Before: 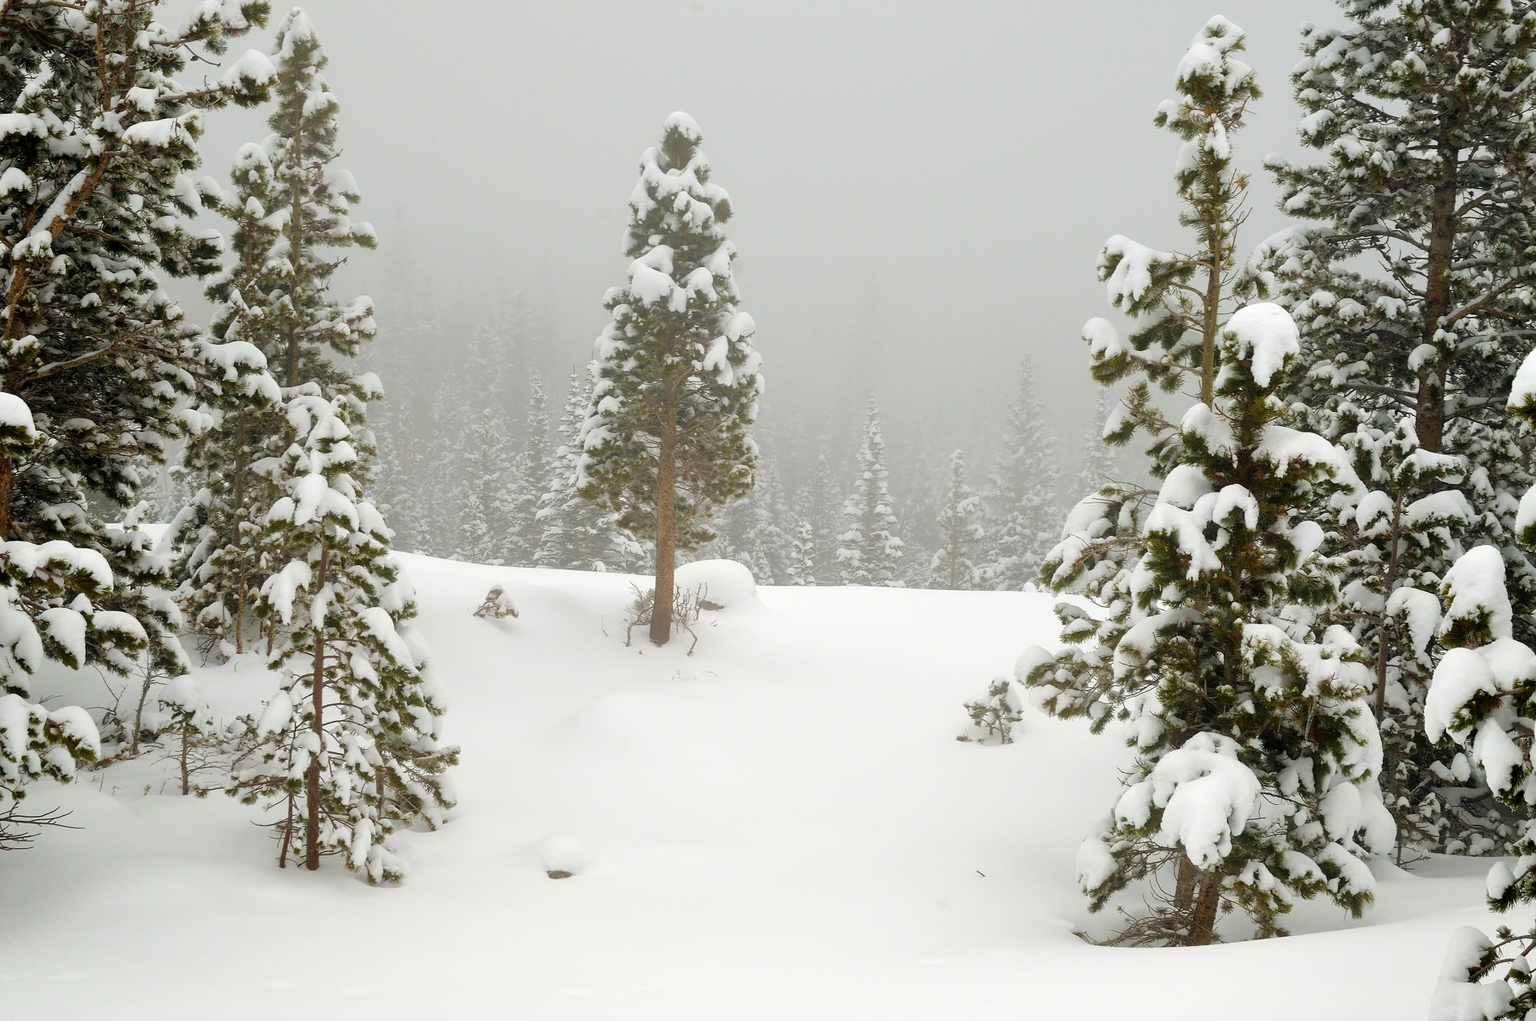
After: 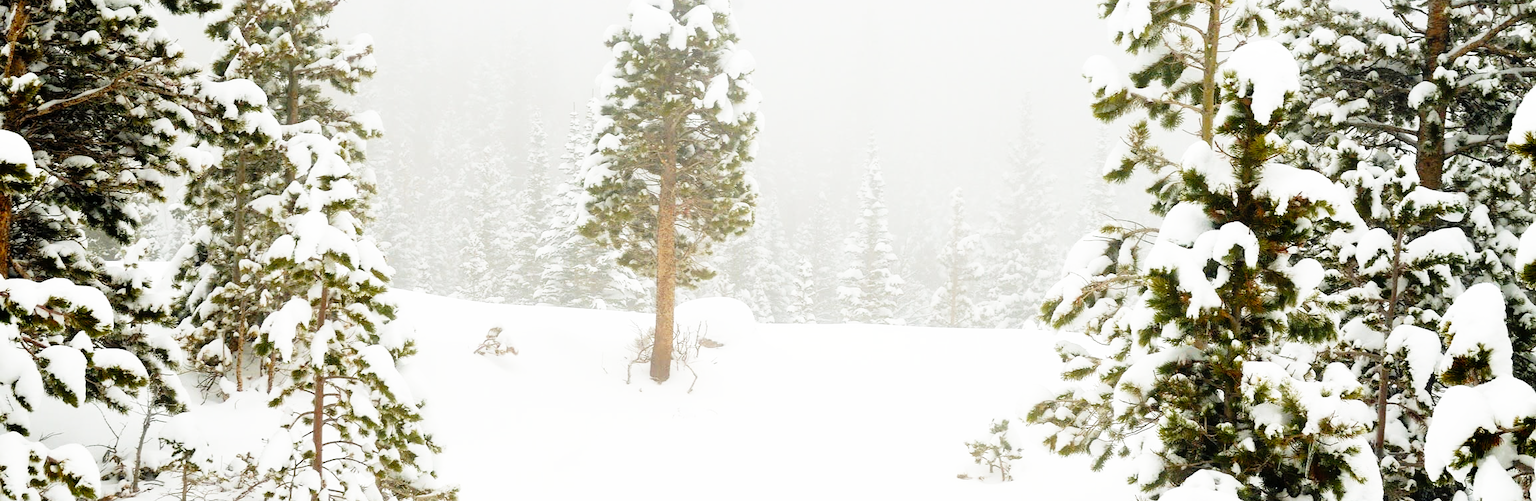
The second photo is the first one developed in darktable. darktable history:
base curve: curves: ch0 [(0, 0) (0.012, 0.01) (0.073, 0.168) (0.31, 0.711) (0.645, 0.957) (1, 1)], preserve colors none
crop and rotate: top 25.738%, bottom 25.156%
